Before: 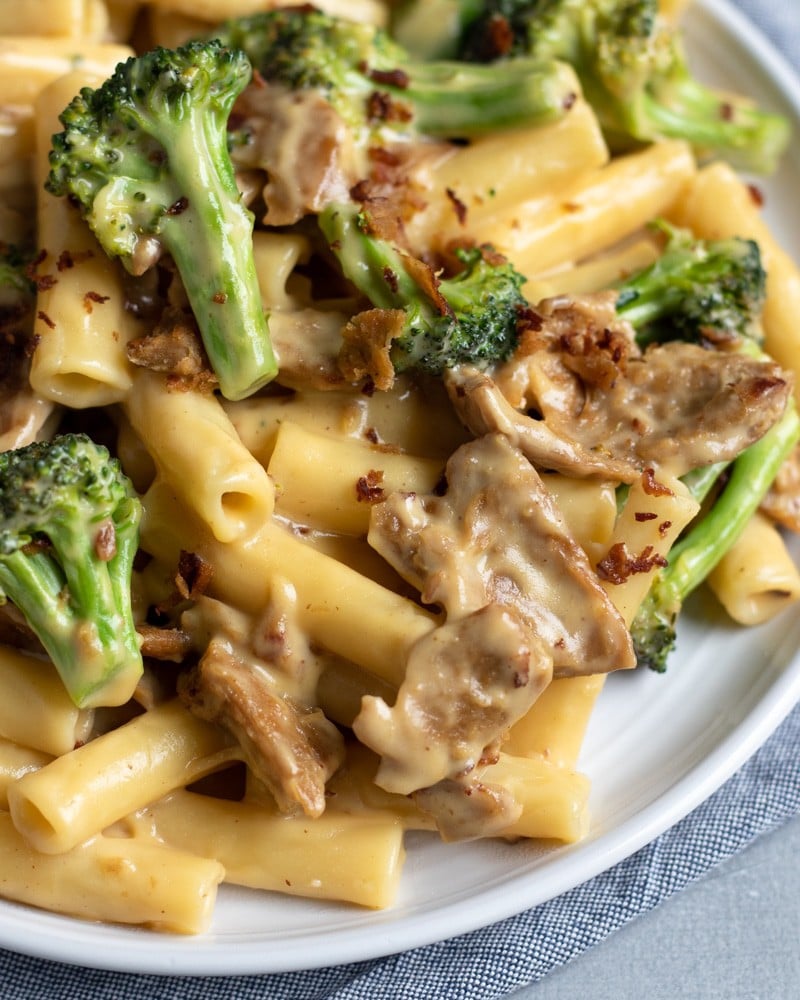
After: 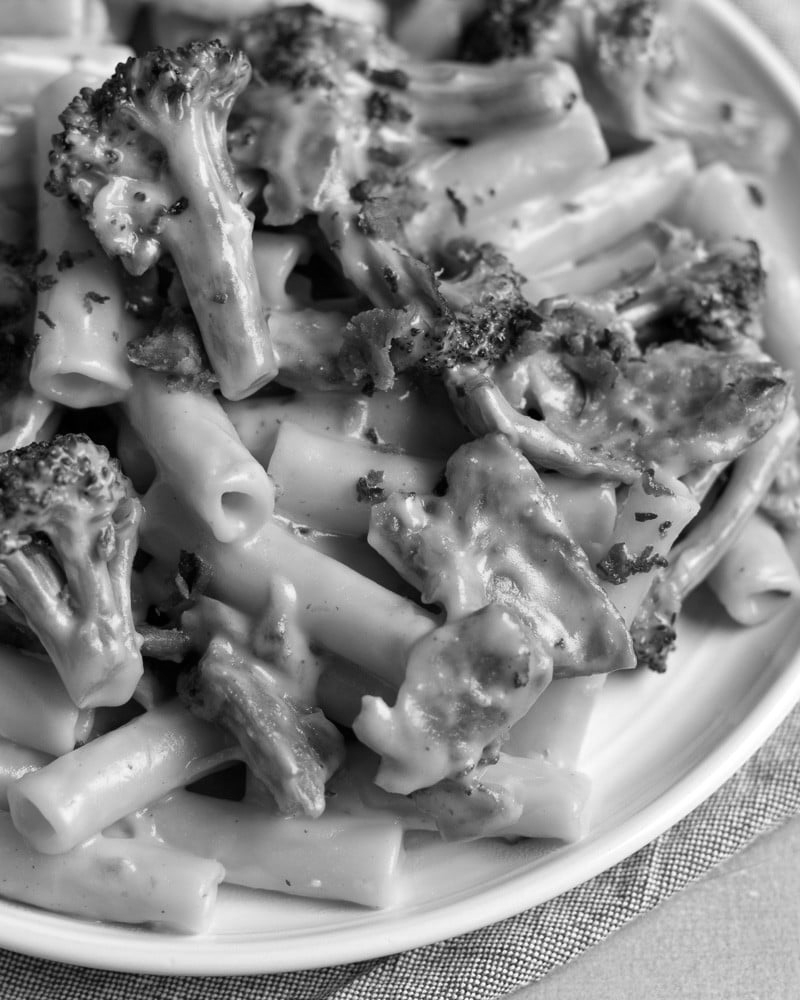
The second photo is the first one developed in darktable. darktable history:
contrast brightness saturation: saturation -0.048
color calibration: output gray [0.22, 0.42, 0.37, 0], illuminant as shot in camera, x 0.37, y 0.382, temperature 4316.82 K
